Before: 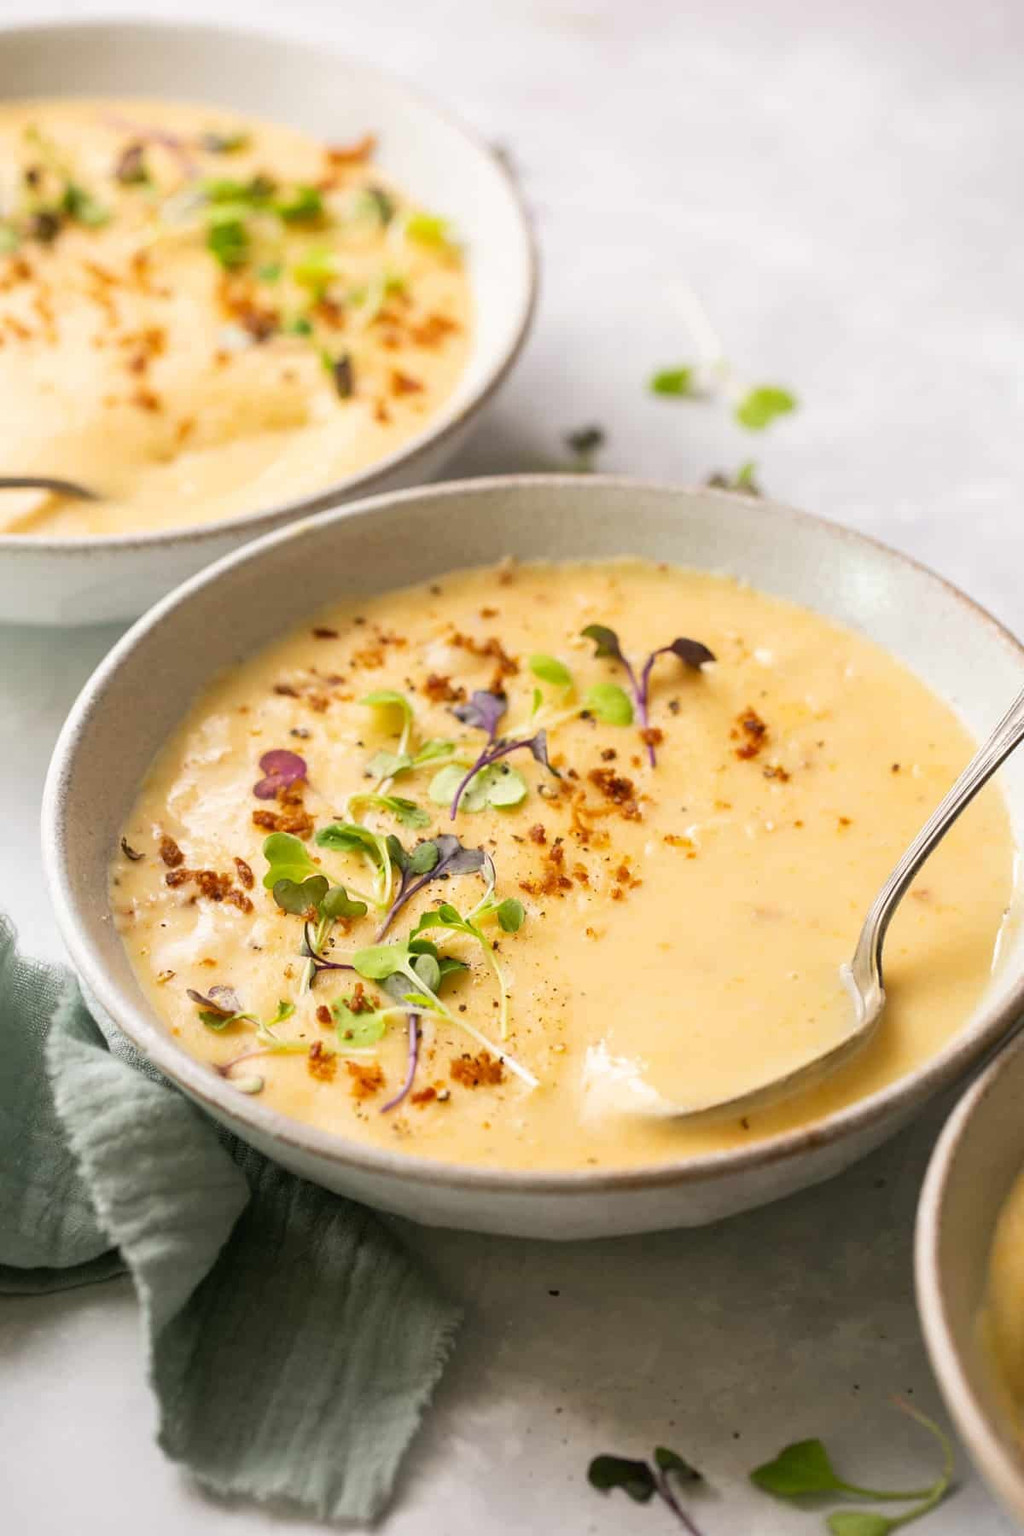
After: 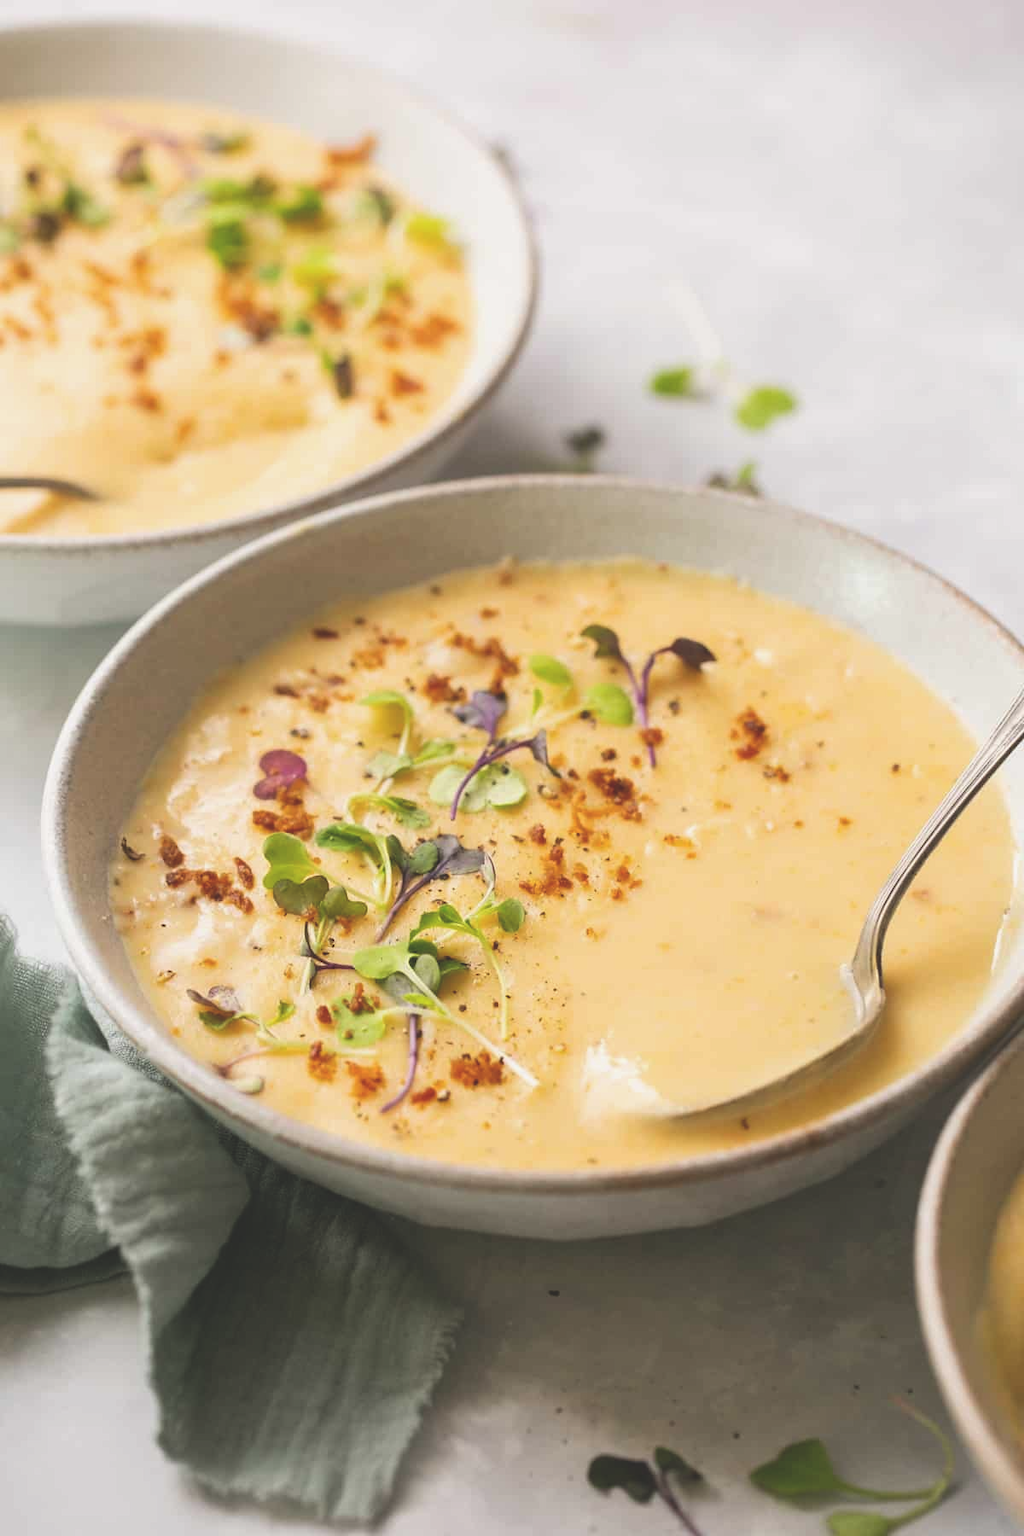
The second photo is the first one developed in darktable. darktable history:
exposure: black level correction -0.025, exposure -0.118 EV, compensate highlight preservation false
